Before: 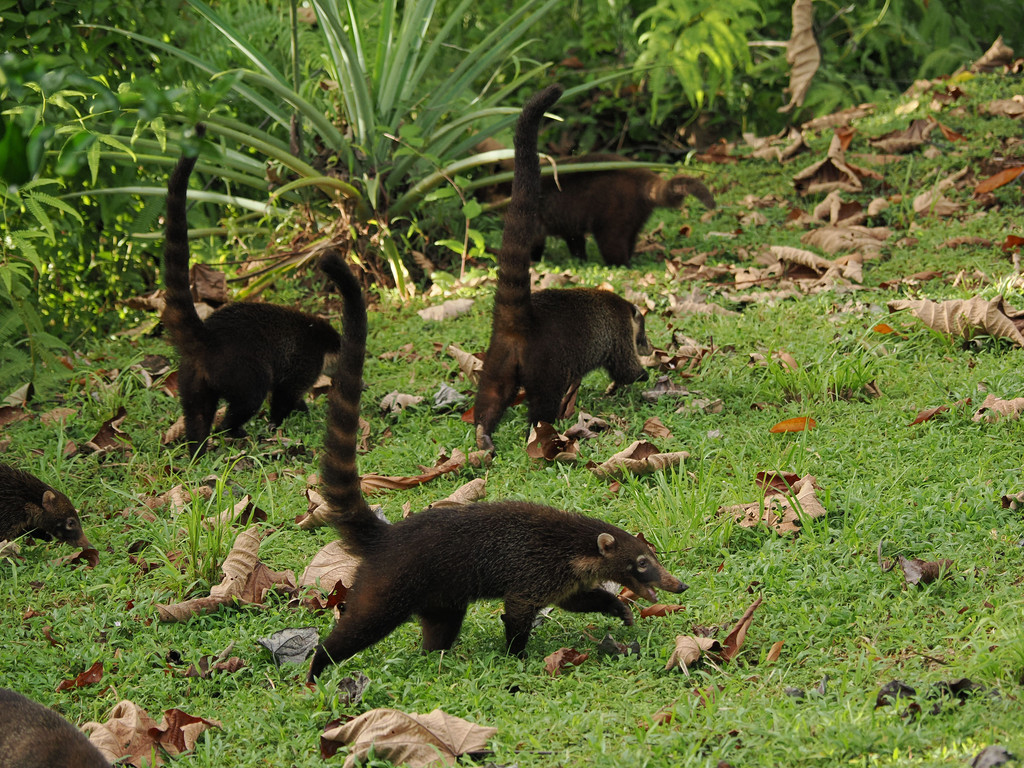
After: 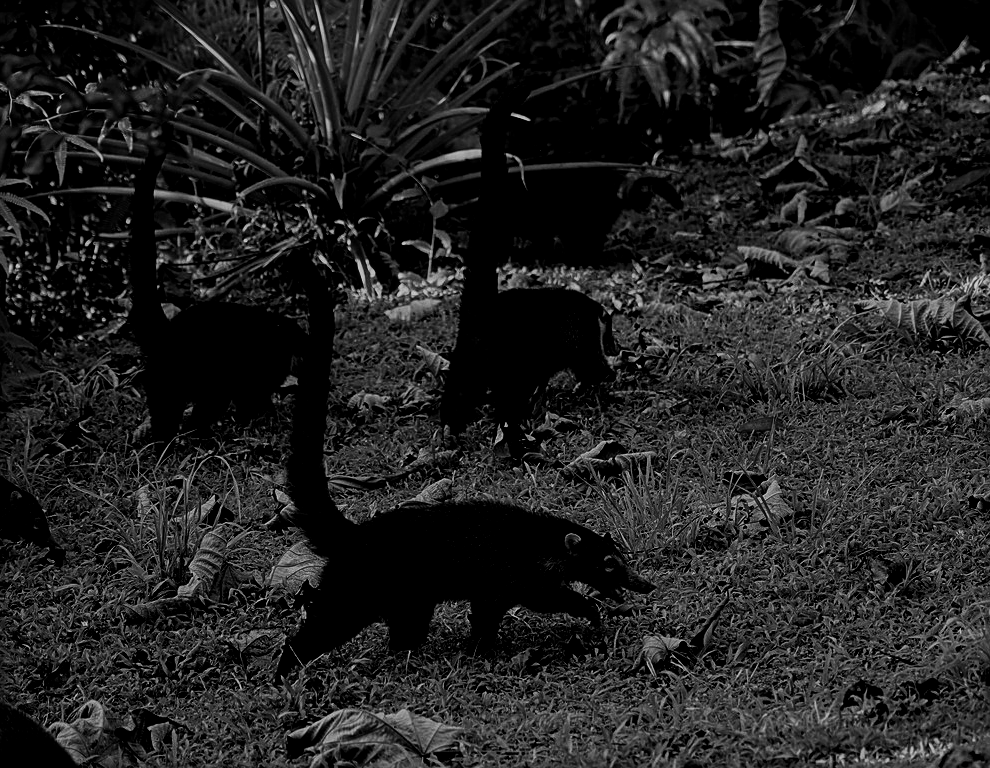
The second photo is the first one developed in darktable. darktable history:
local contrast: on, module defaults
crop and rotate: left 3.238%
sharpen: on, module defaults
contrast brightness saturation: contrast 0.02, brightness -1, saturation -1
filmic rgb: black relative exposure -5 EV, hardness 2.88, contrast 1.3, highlights saturation mix -30%
color balance rgb: perceptual saturation grading › global saturation 10%, global vibrance 10%
